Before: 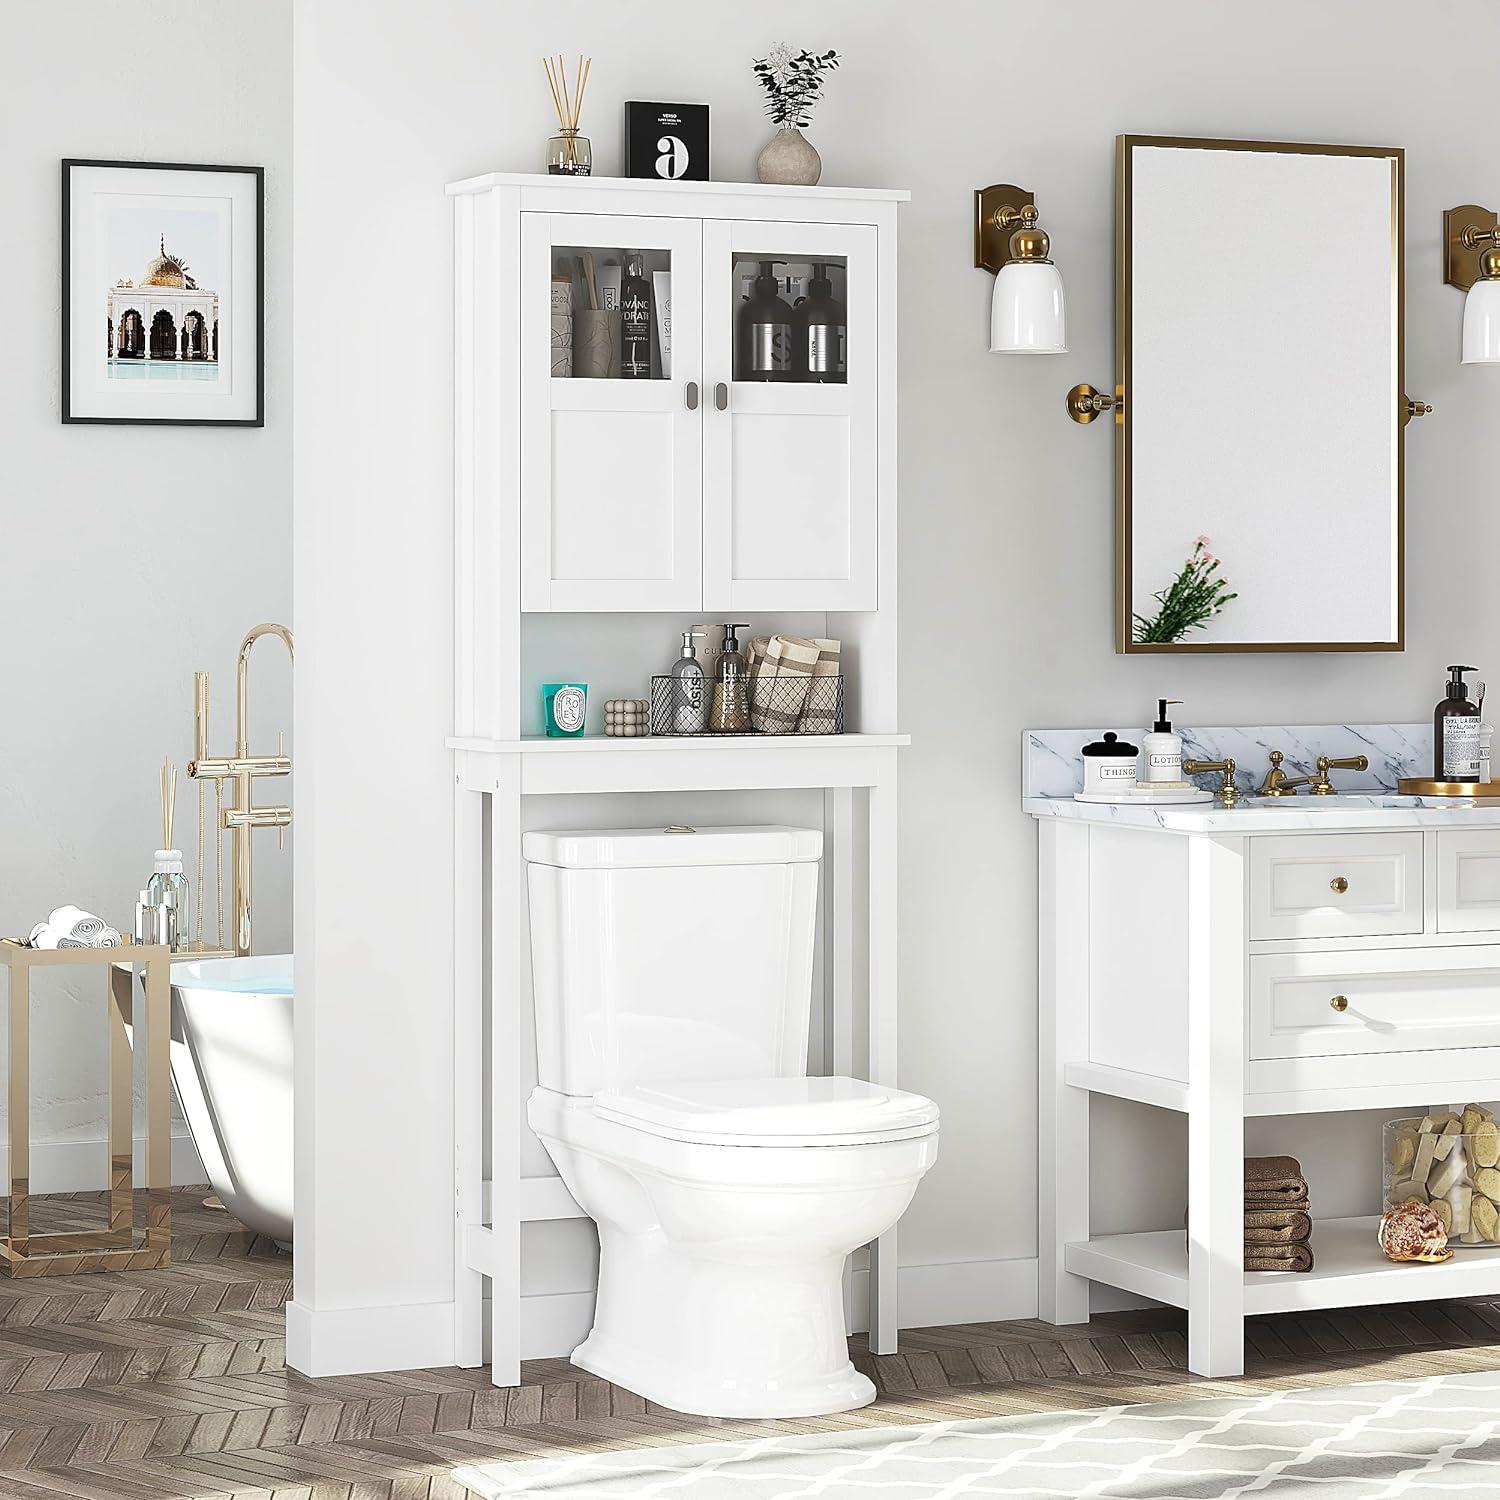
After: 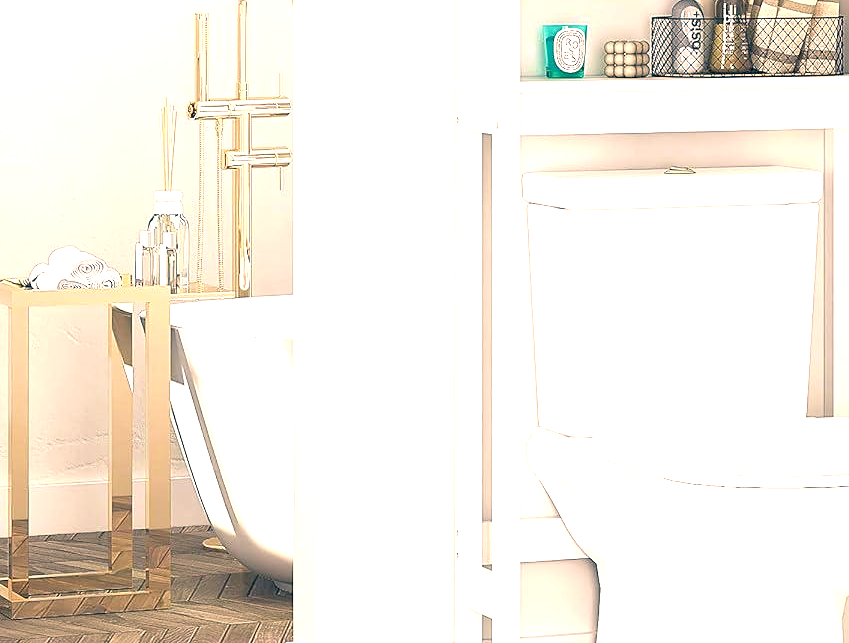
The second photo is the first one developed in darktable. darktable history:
color correction: highlights a* 10.27, highlights b* 14.43, shadows a* -9.74, shadows b* -15.01
velvia: on, module defaults
exposure: black level correction 0, exposure 0.947 EV, compensate exposure bias true, compensate highlight preservation false
crop: top 43.976%, right 43.365%, bottom 13.106%
